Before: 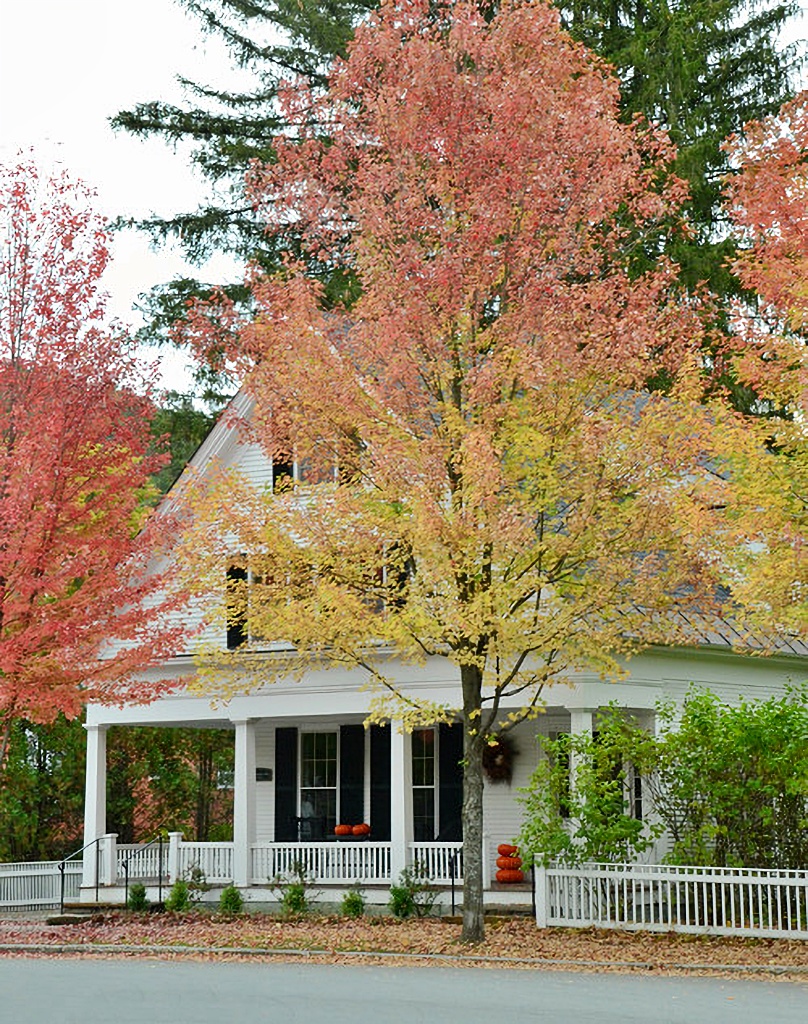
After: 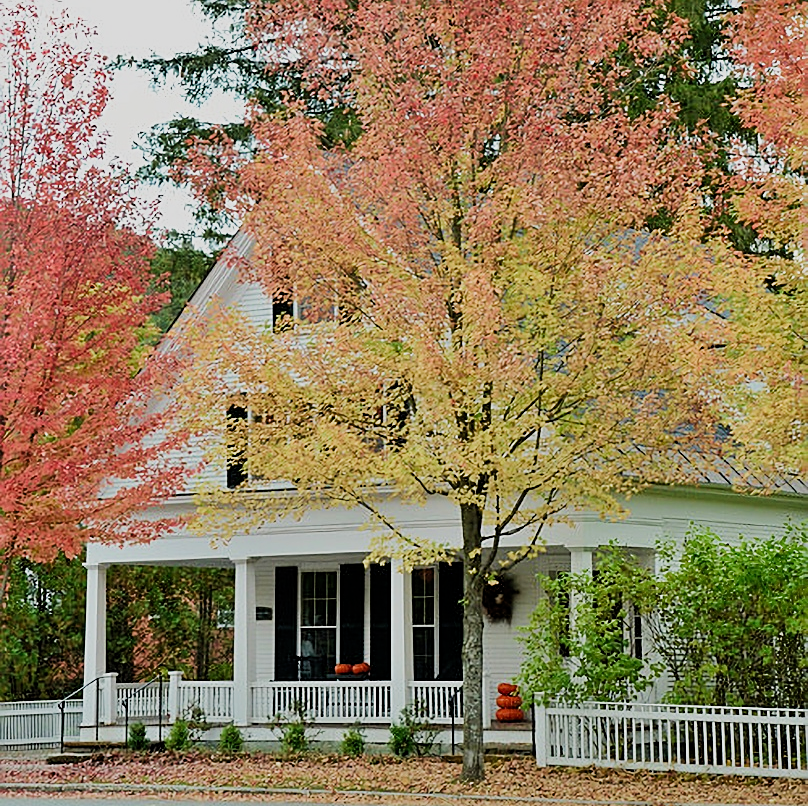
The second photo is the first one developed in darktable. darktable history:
sharpen: on, module defaults
levels: levels [0, 0.492, 0.984]
filmic rgb: middle gray luminance 18.42%, black relative exposure -11.25 EV, white relative exposure 3.75 EV, threshold 6 EV, target black luminance 0%, hardness 5.87, latitude 57.4%, contrast 0.963, shadows ↔ highlights balance 49.98%, add noise in highlights 0, preserve chrominance luminance Y, color science v3 (2019), use custom middle-gray values true, iterations of high-quality reconstruction 0, contrast in highlights soft, enable highlight reconstruction true
velvia: on, module defaults
crop and rotate: top 15.774%, bottom 5.506%
